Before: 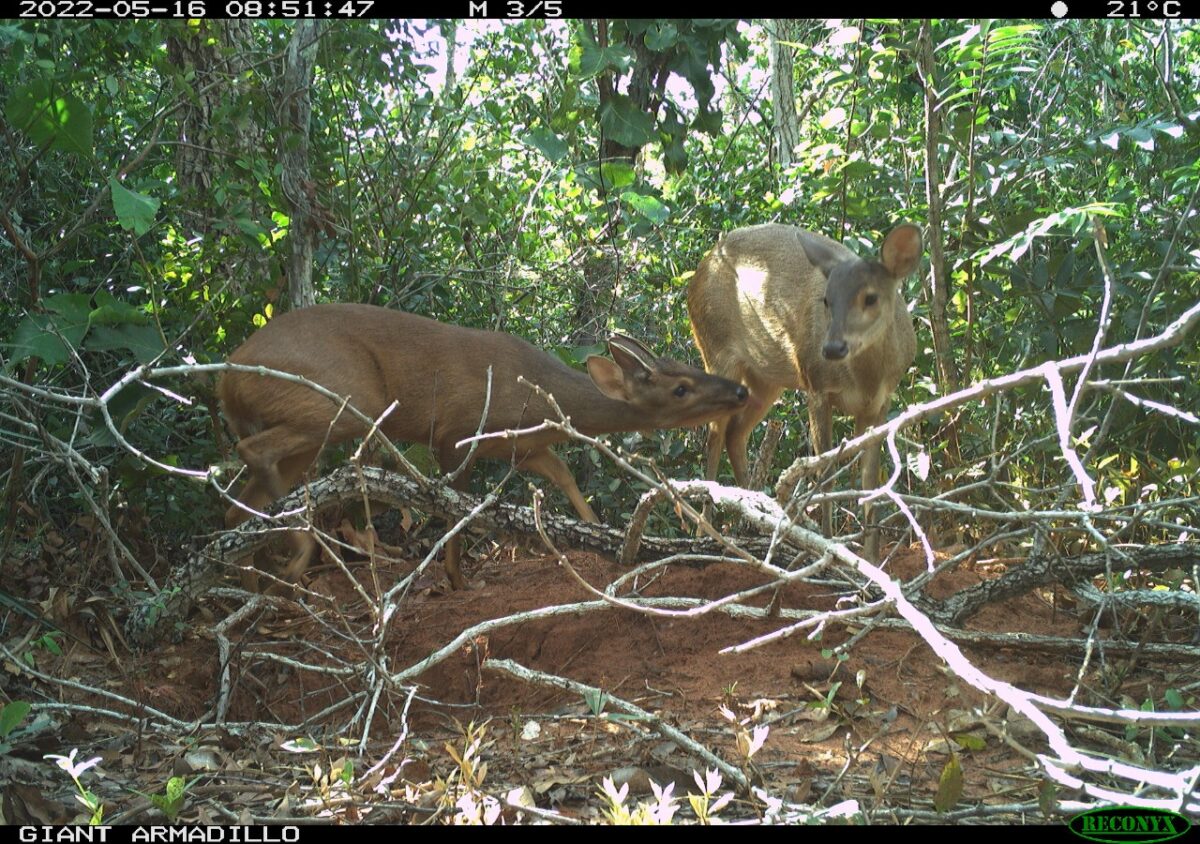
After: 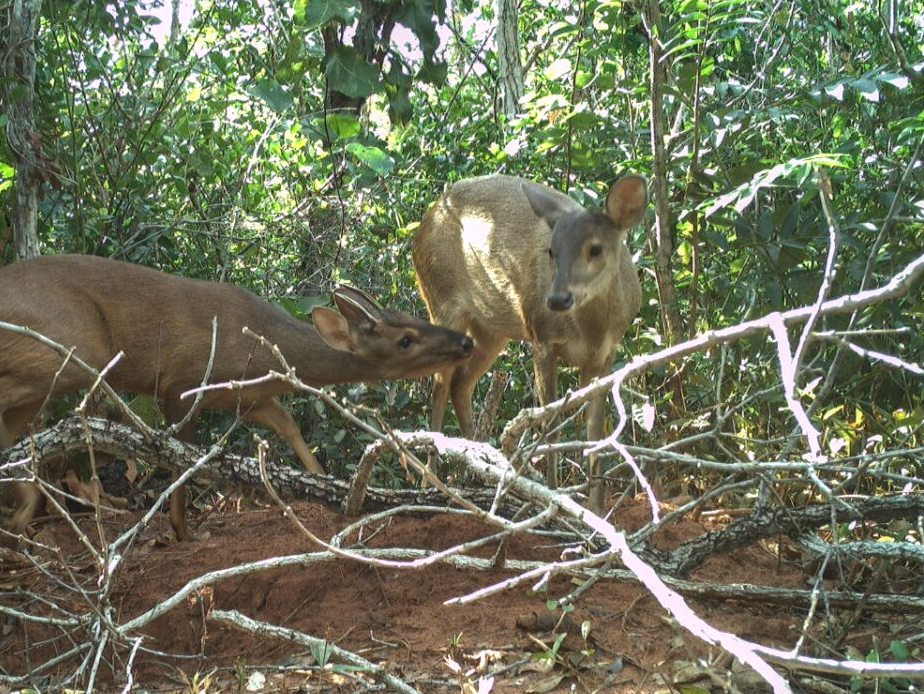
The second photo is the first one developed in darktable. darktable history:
crop: left 22.946%, top 5.907%, bottom 11.814%
local contrast: on, module defaults
